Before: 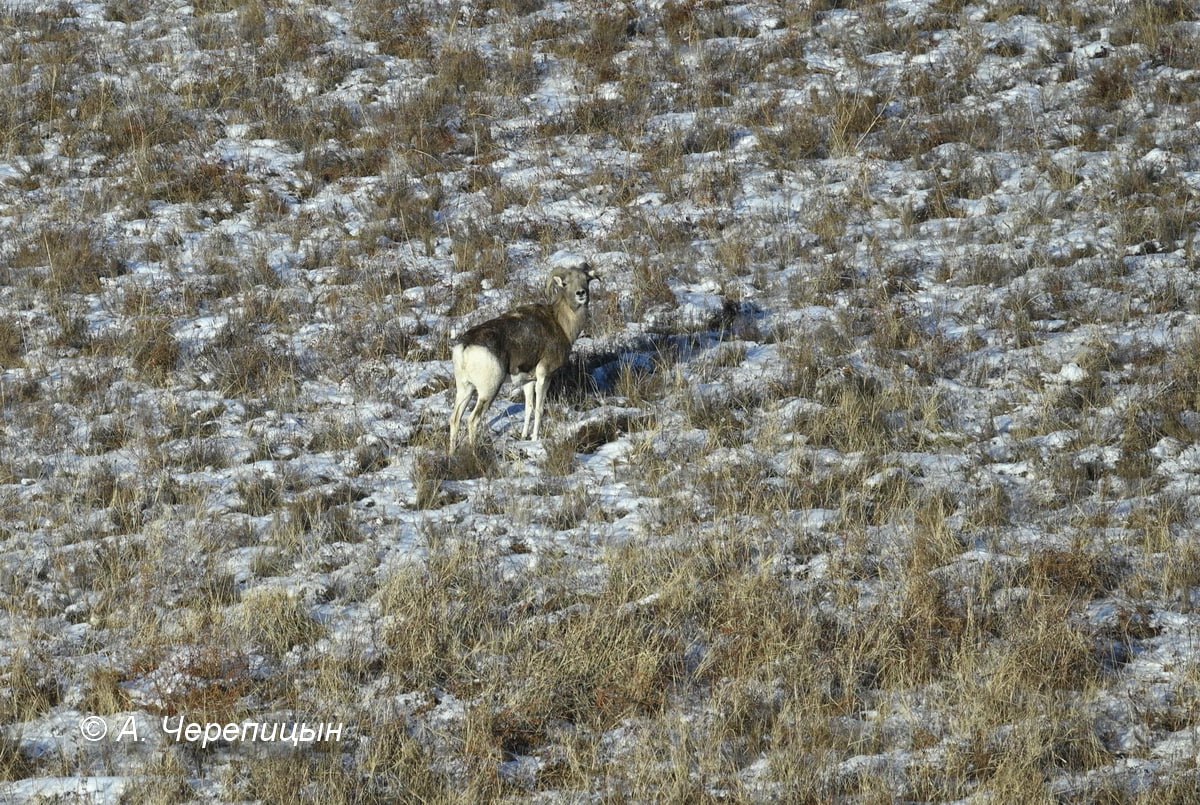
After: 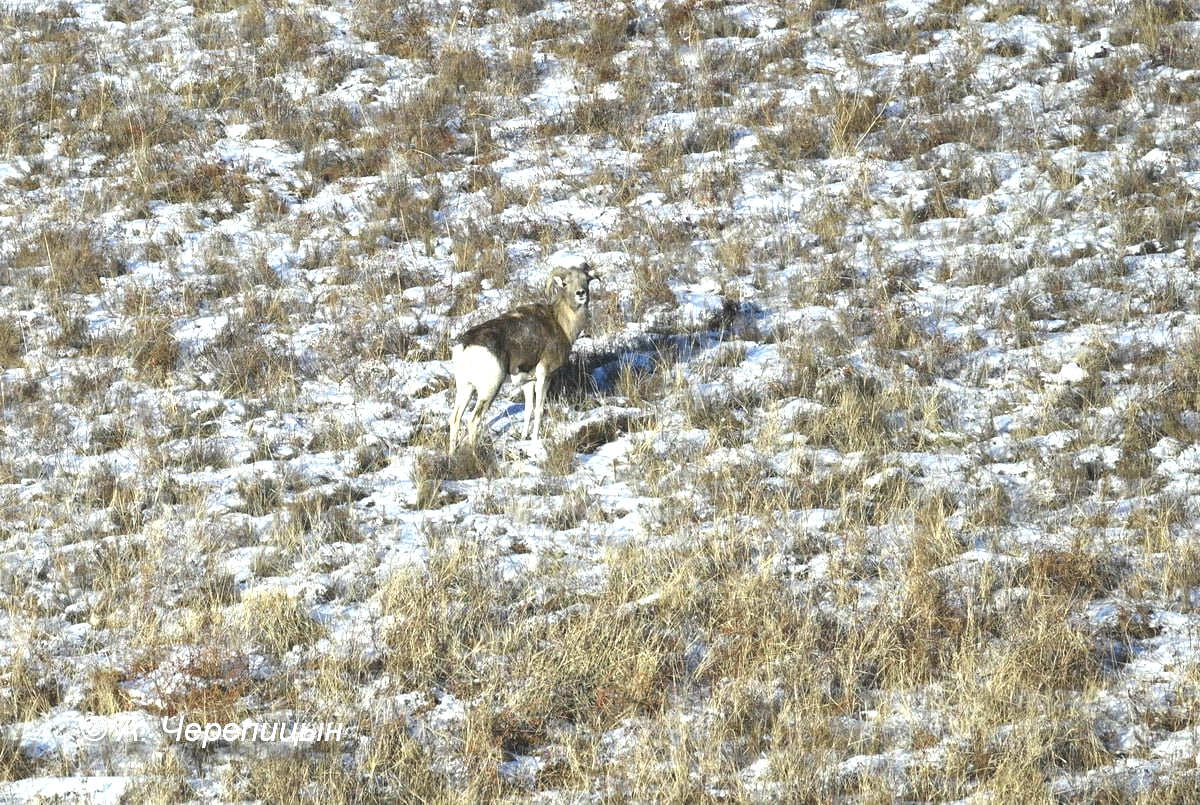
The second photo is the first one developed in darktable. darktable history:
exposure: black level correction -0.005, exposure 1.005 EV, compensate highlight preservation false
